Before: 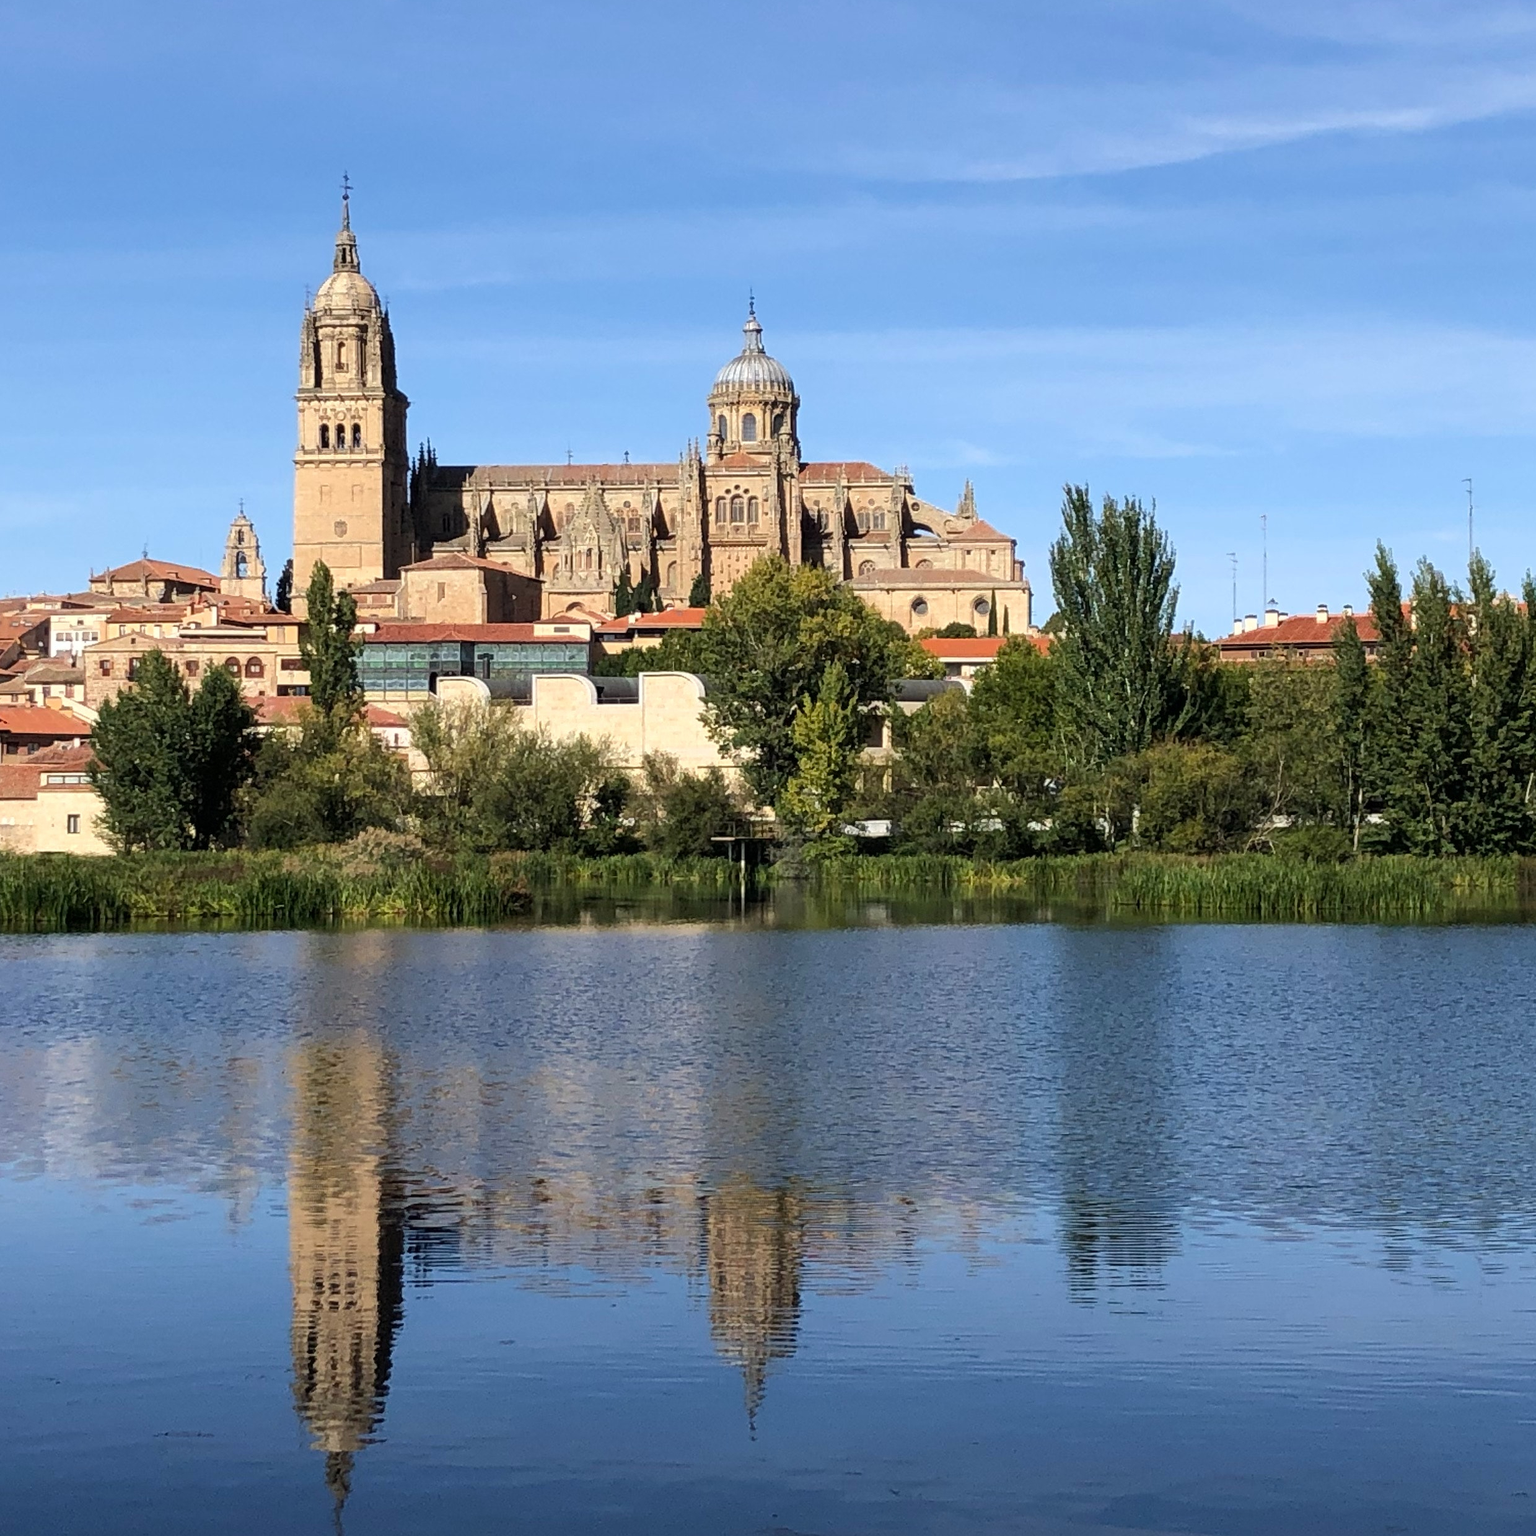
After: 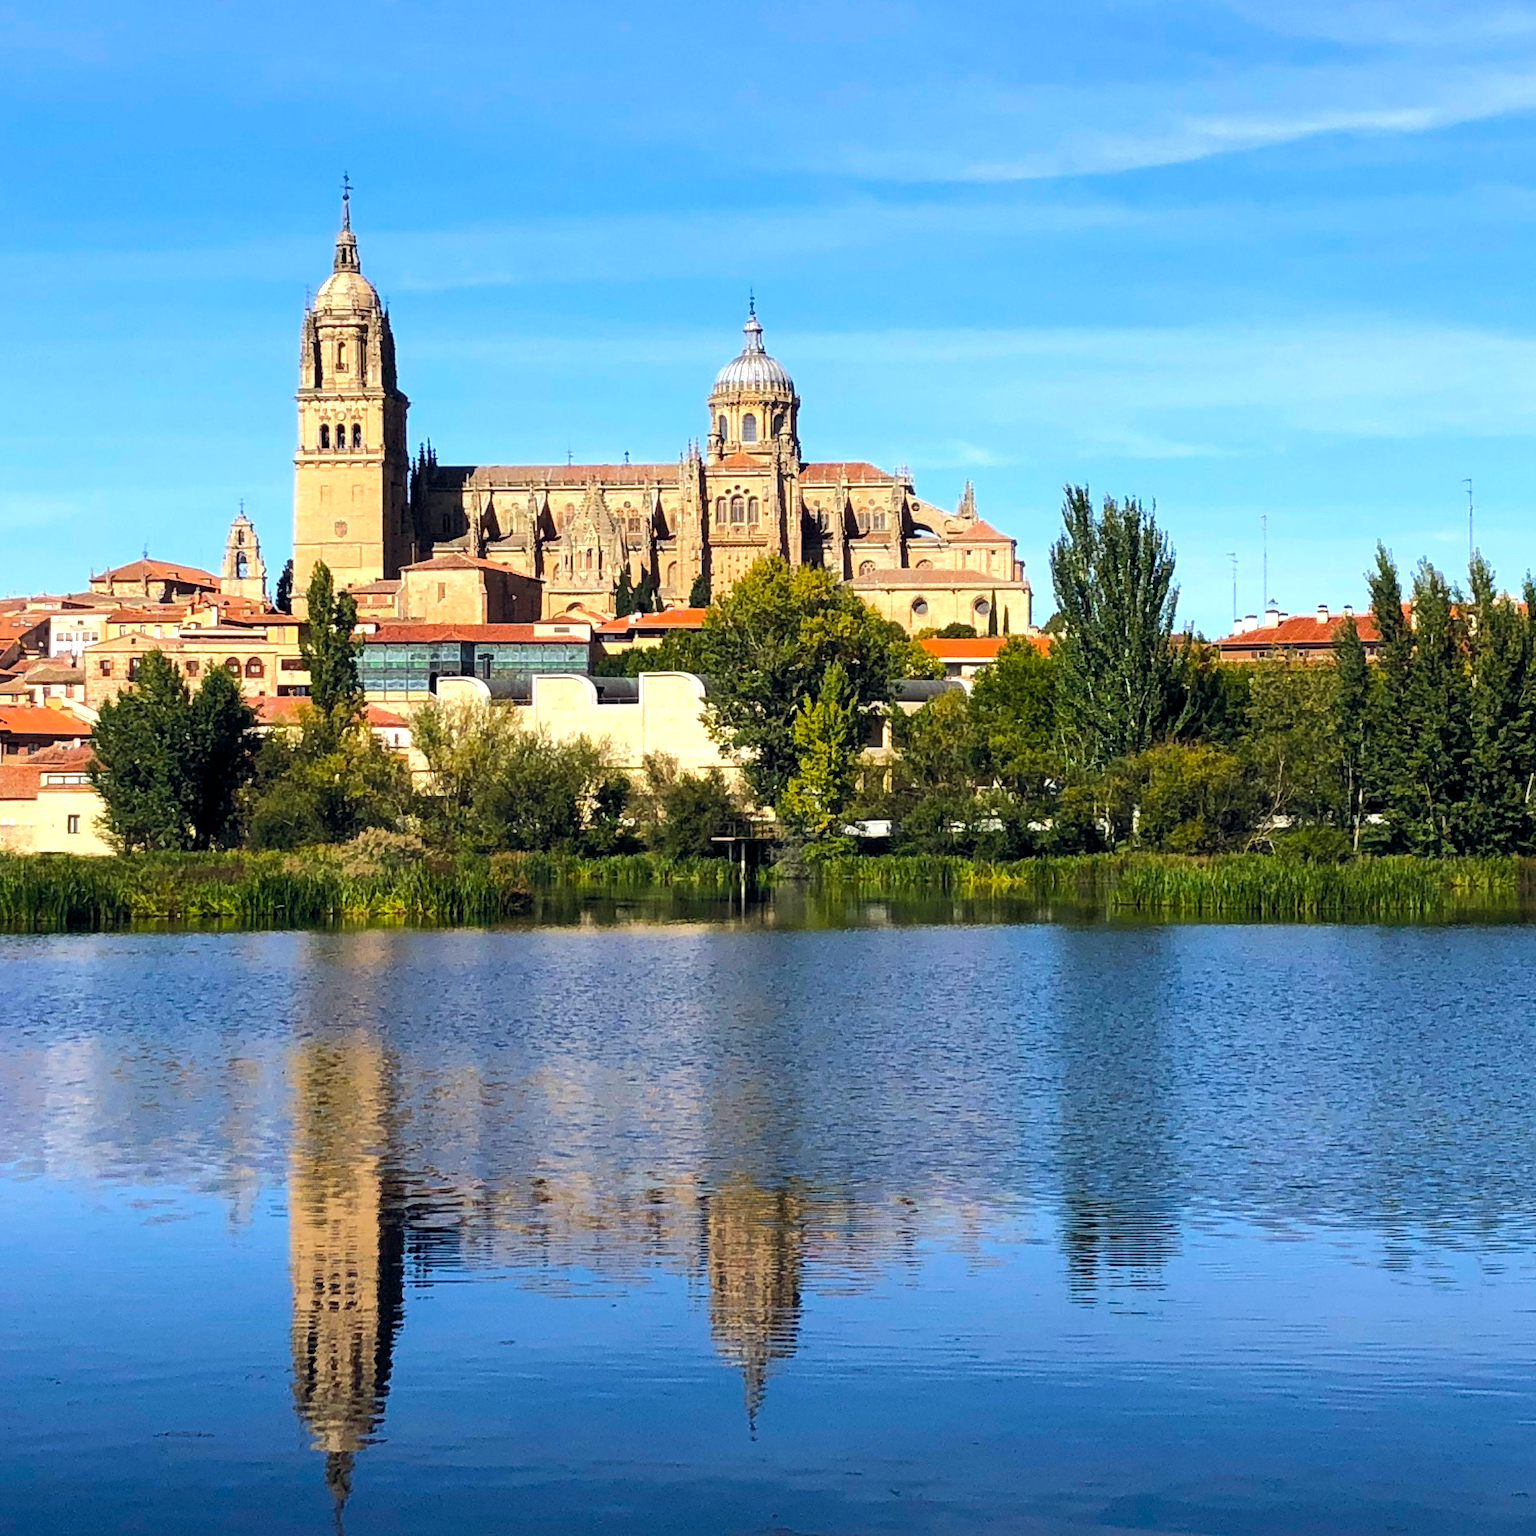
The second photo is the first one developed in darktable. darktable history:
exposure: black level correction 0.001, compensate exposure bias true, compensate highlight preservation false
color balance rgb: highlights gain › luminance 14.578%, global offset › chroma 0.054%, global offset › hue 254.06°, linear chroma grading › global chroma 14.39%, perceptual saturation grading › global saturation 19.845%, perceptual brilliance grading › highlights 6.463%, perceptual brilliance grading › mid-tones 17.61%, perceptual brilliance grading › shadows -5.236%, global vibrance 9.532%
